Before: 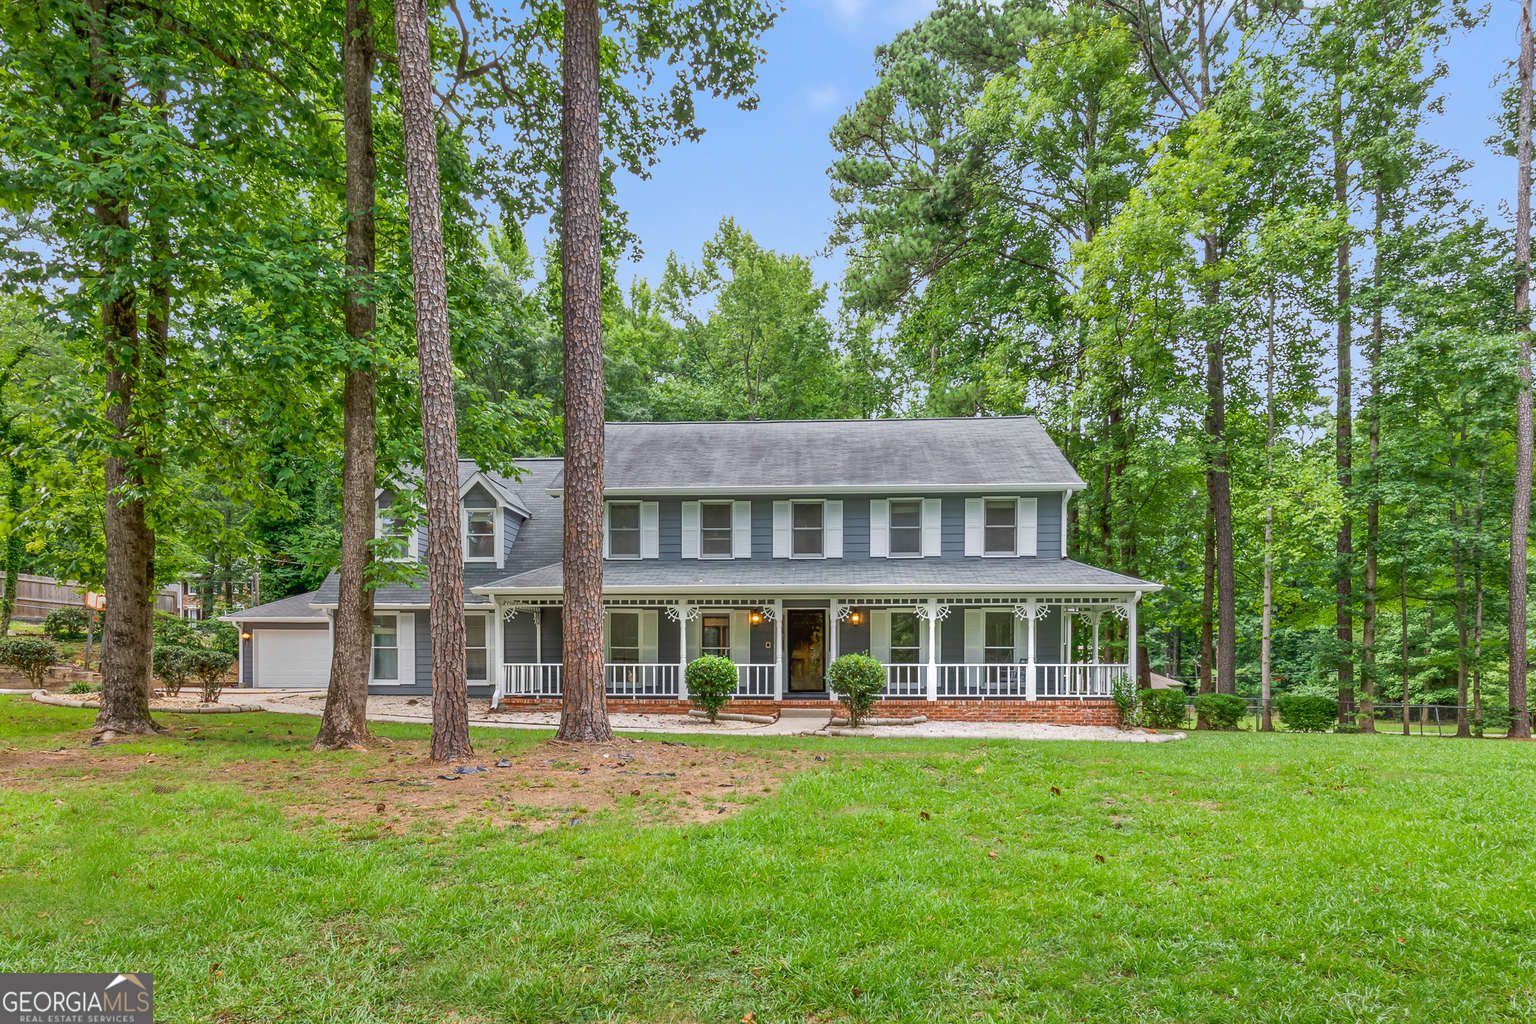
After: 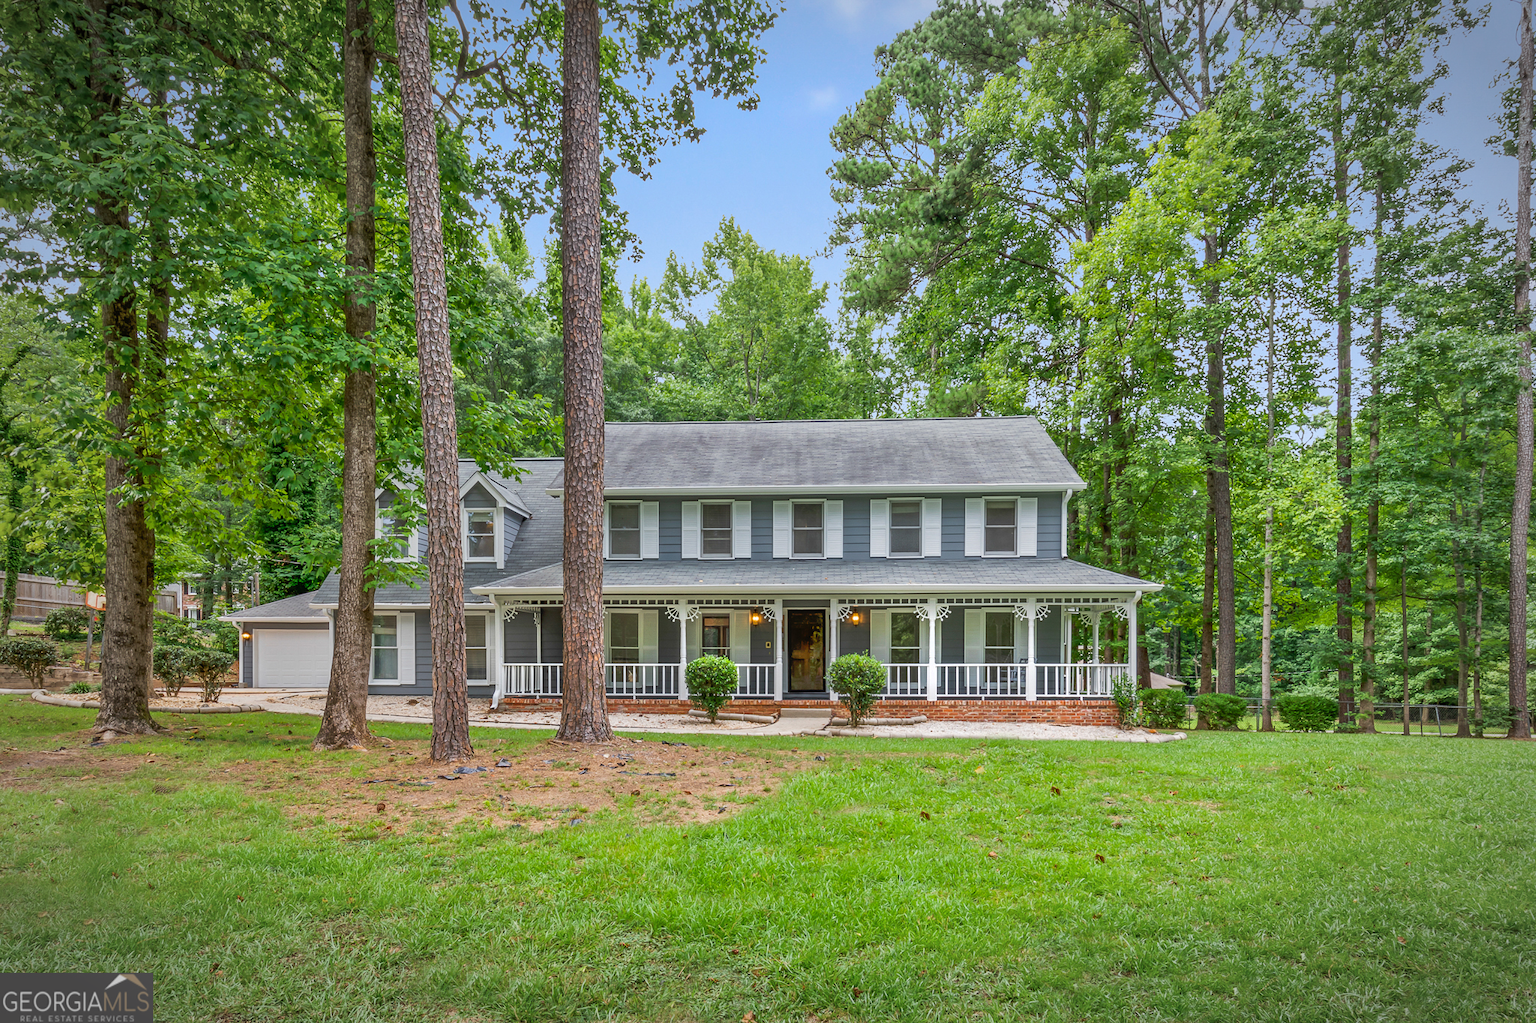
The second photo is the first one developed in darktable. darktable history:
vignetting: fall-off start 78.53%, brightness -0.462, saturation -0.295, width/height ratio 1.329
